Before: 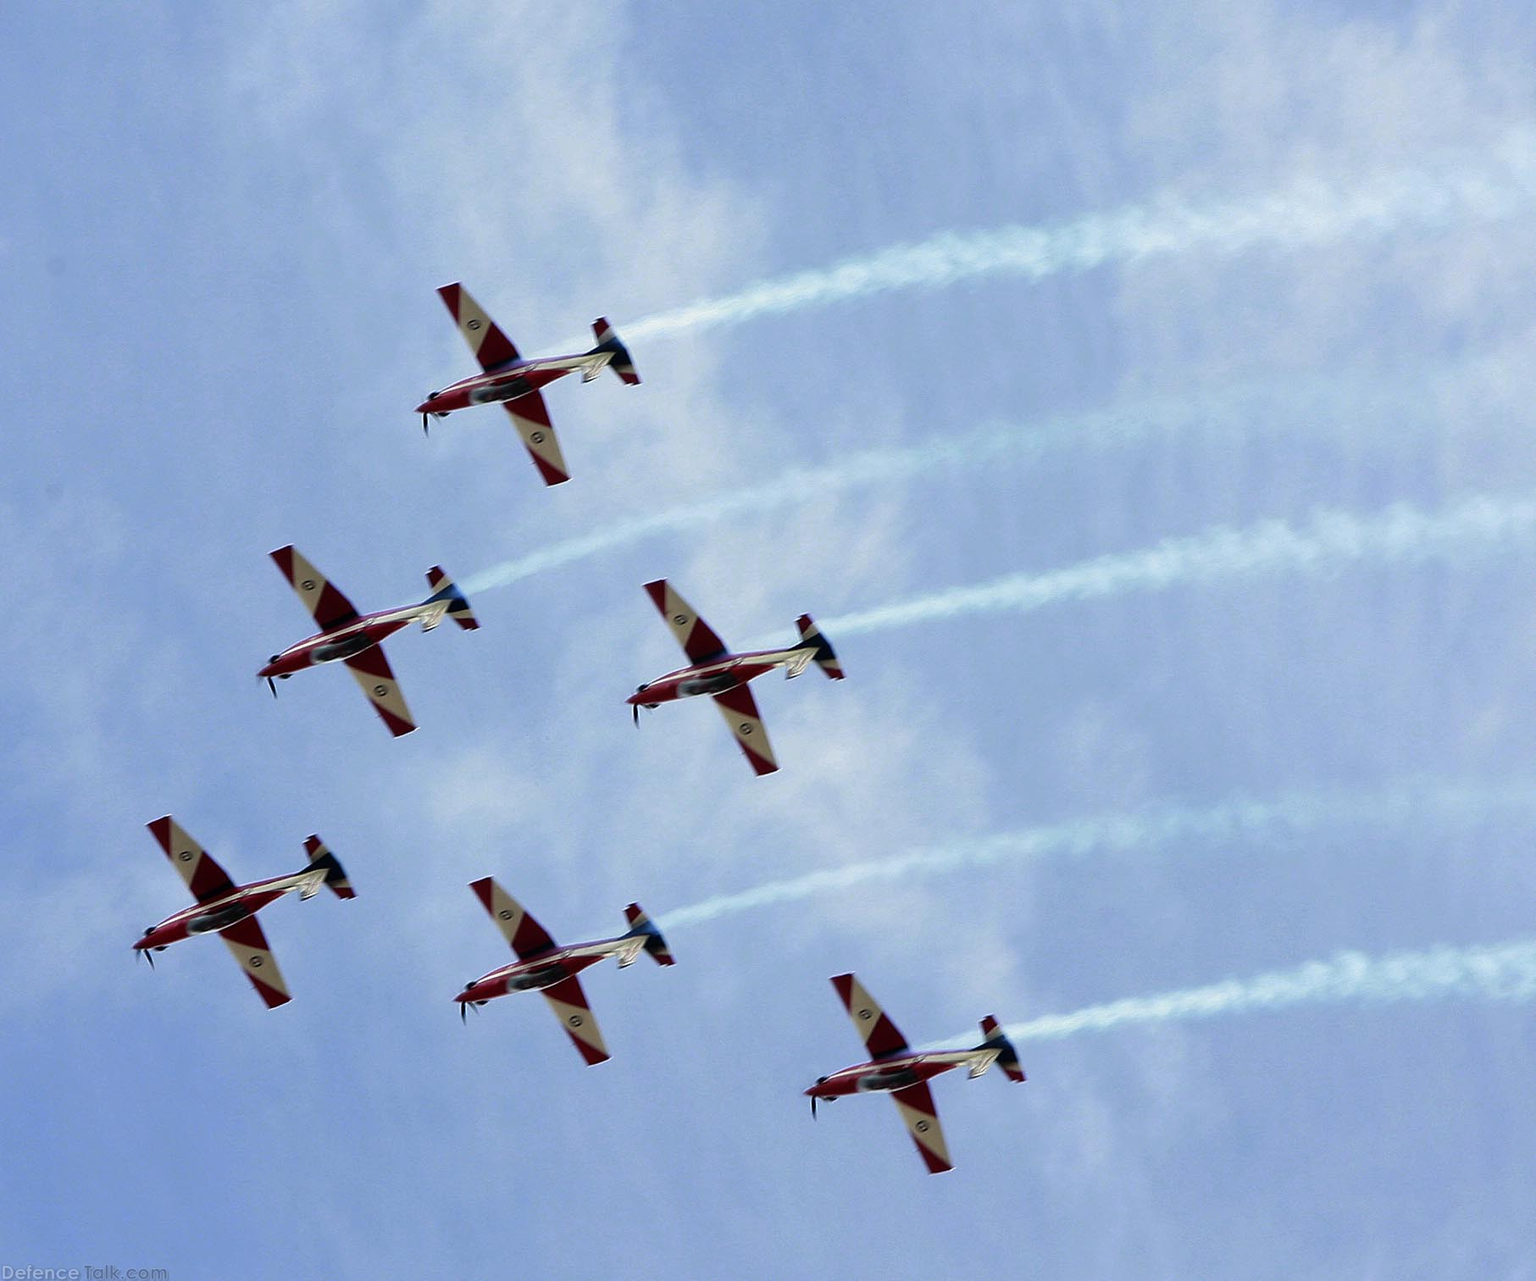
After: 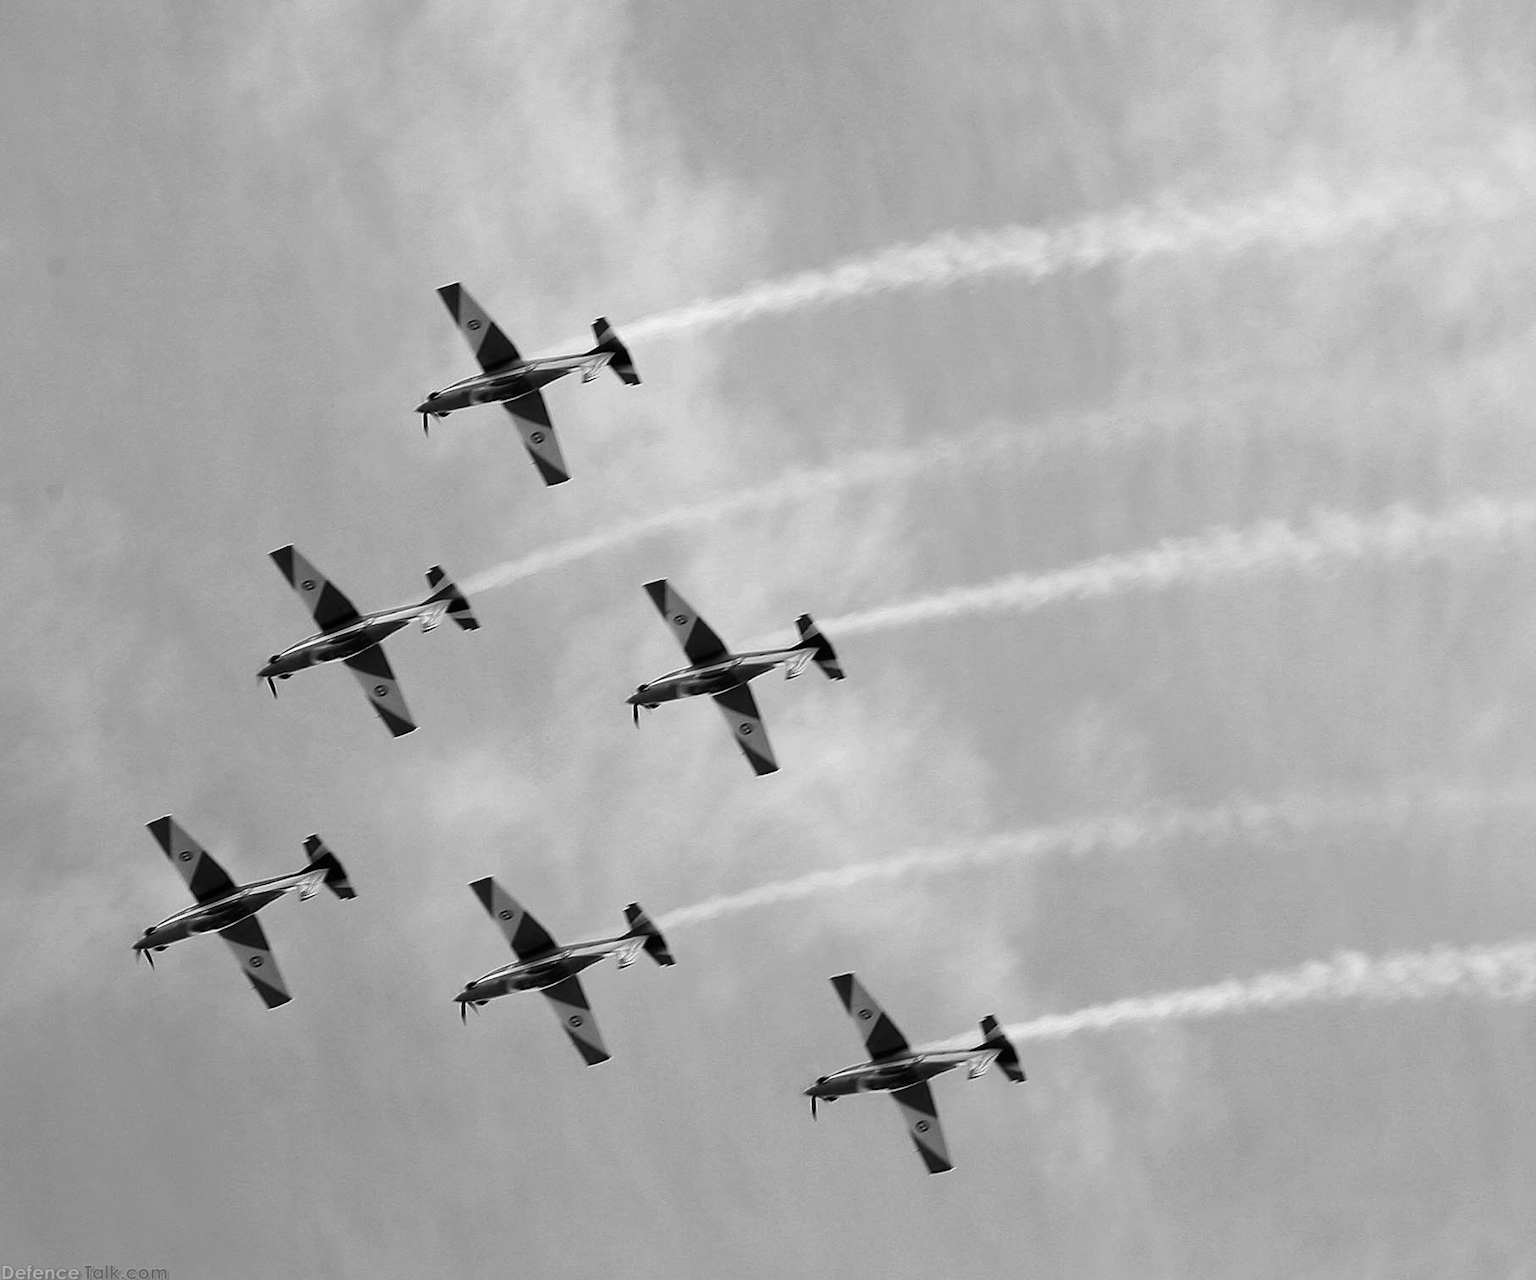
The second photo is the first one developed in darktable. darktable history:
color calibration: output gray [0.714, 0.278, 0, 0], illuminant same as pipeline (D50), adaptation none (bypass)
contrast brightness saturation: contrast 0.14
